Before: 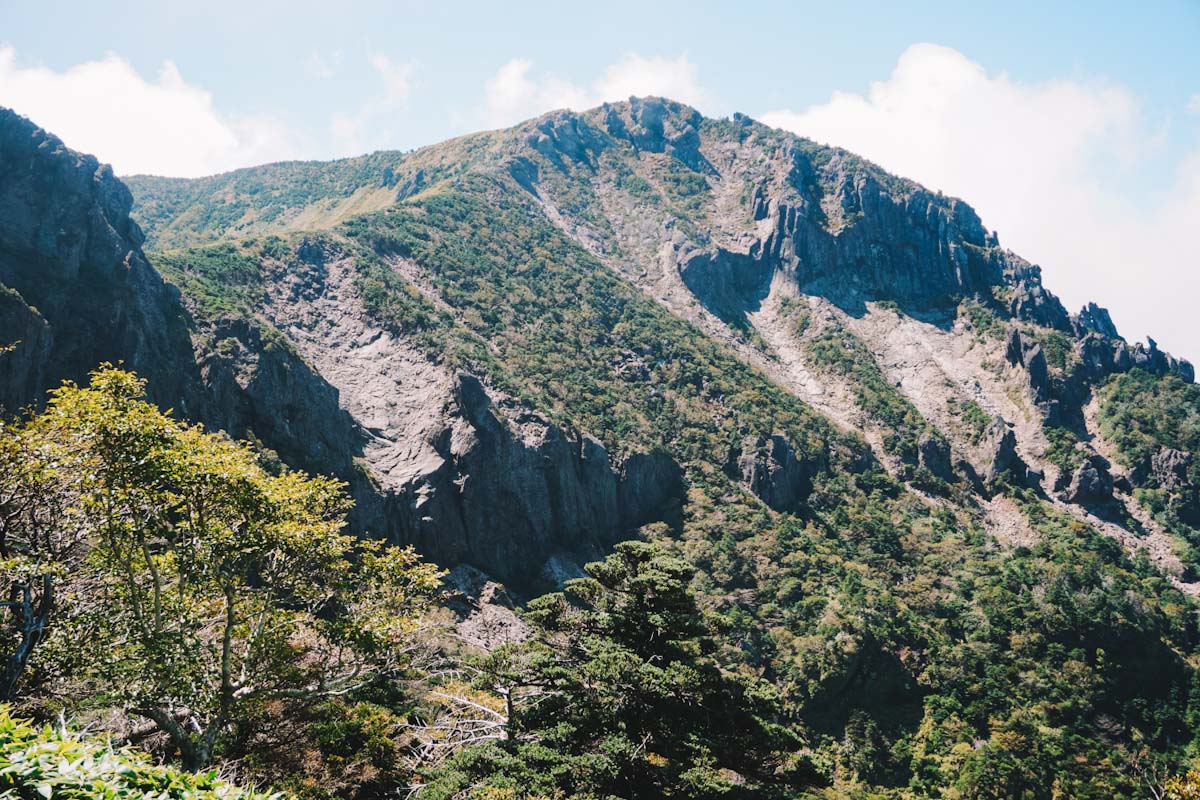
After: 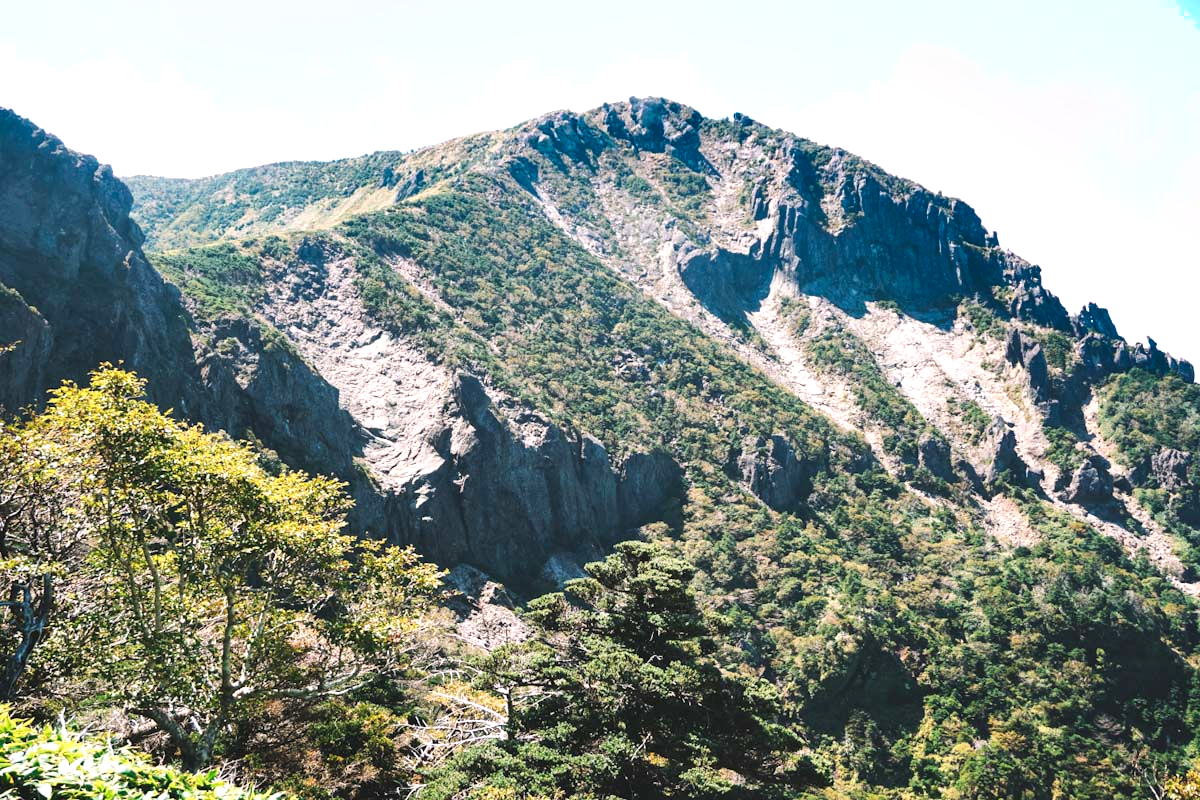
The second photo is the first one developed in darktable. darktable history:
exposure: black level correction 0, exposure 0.703 EV, compensate exposure bias true, compensate highlight preservation false
shadows and highlights: low approximation 0.01, soften with gaussian
